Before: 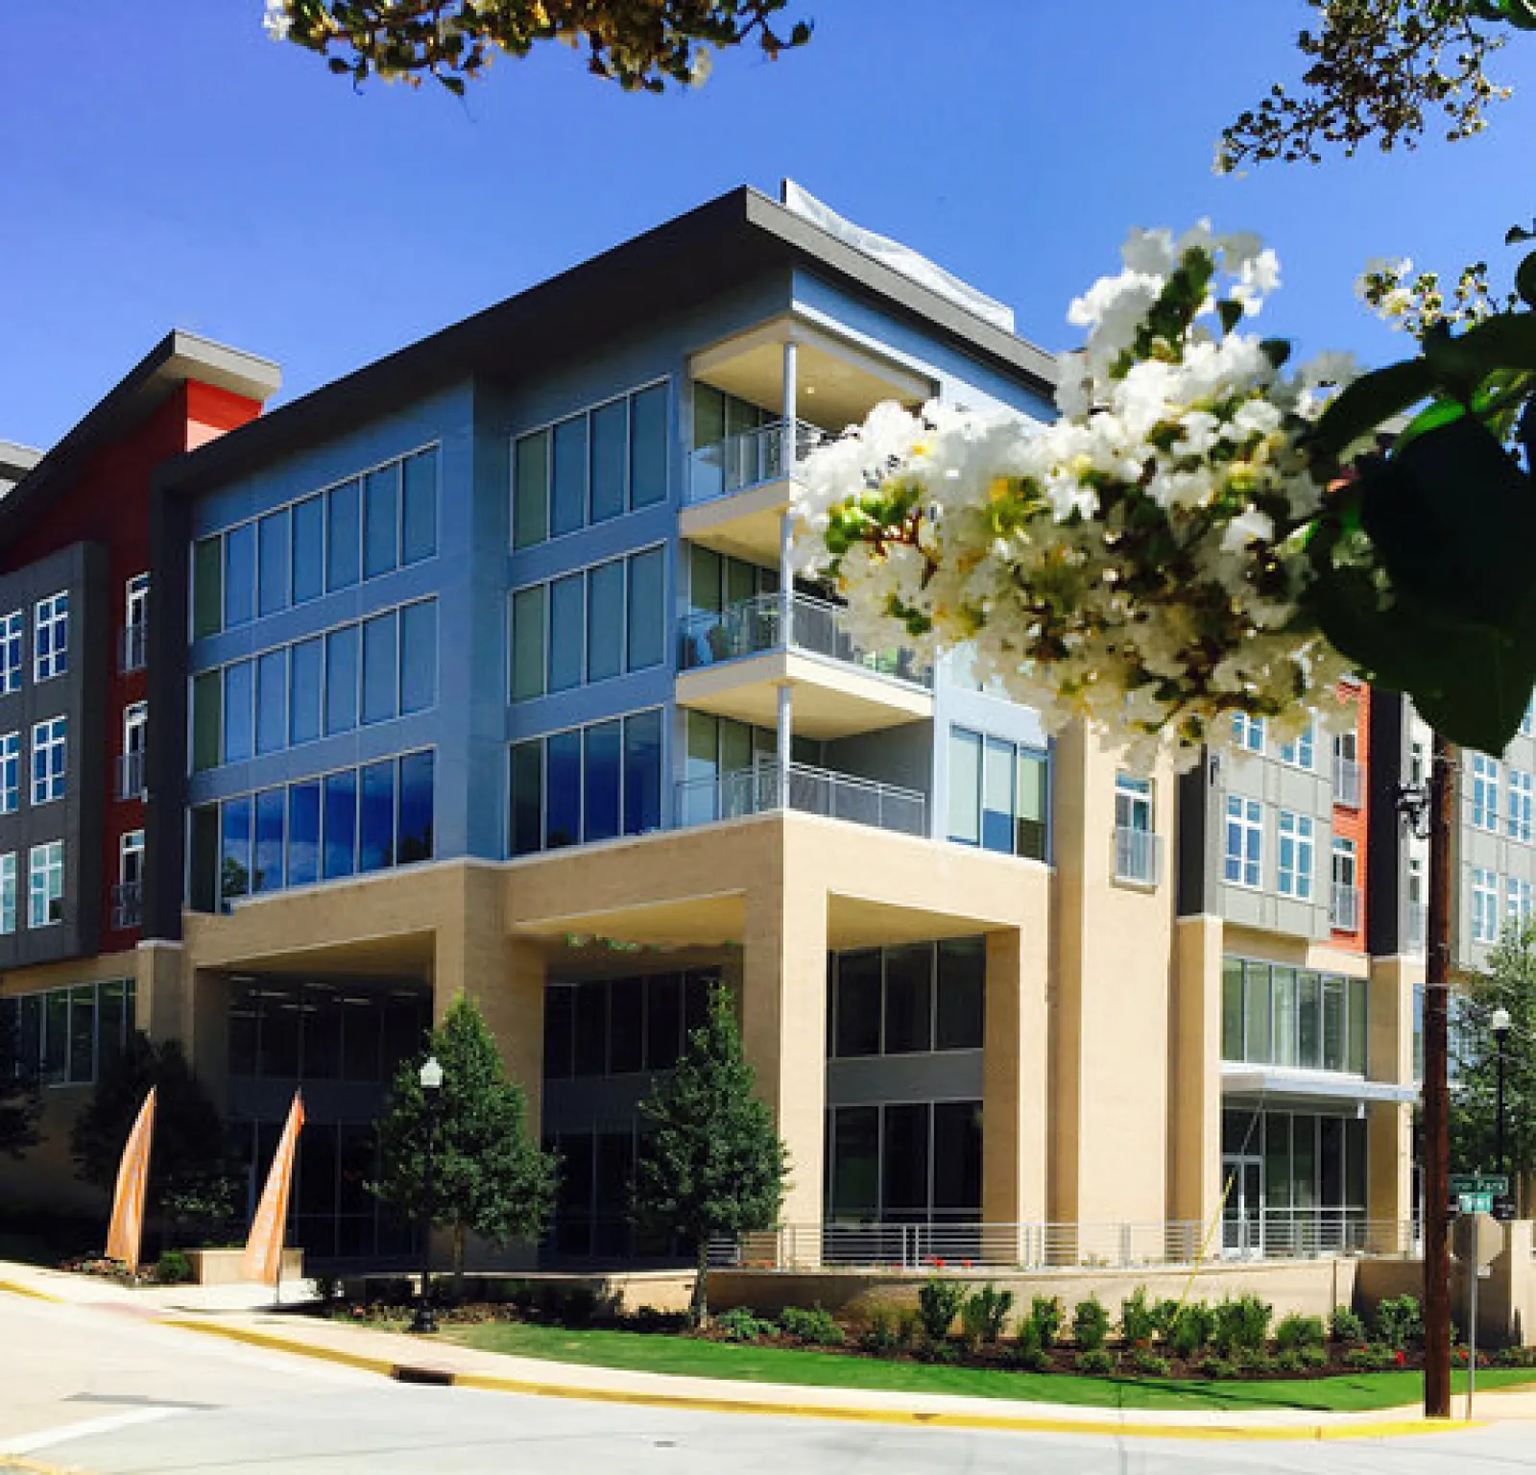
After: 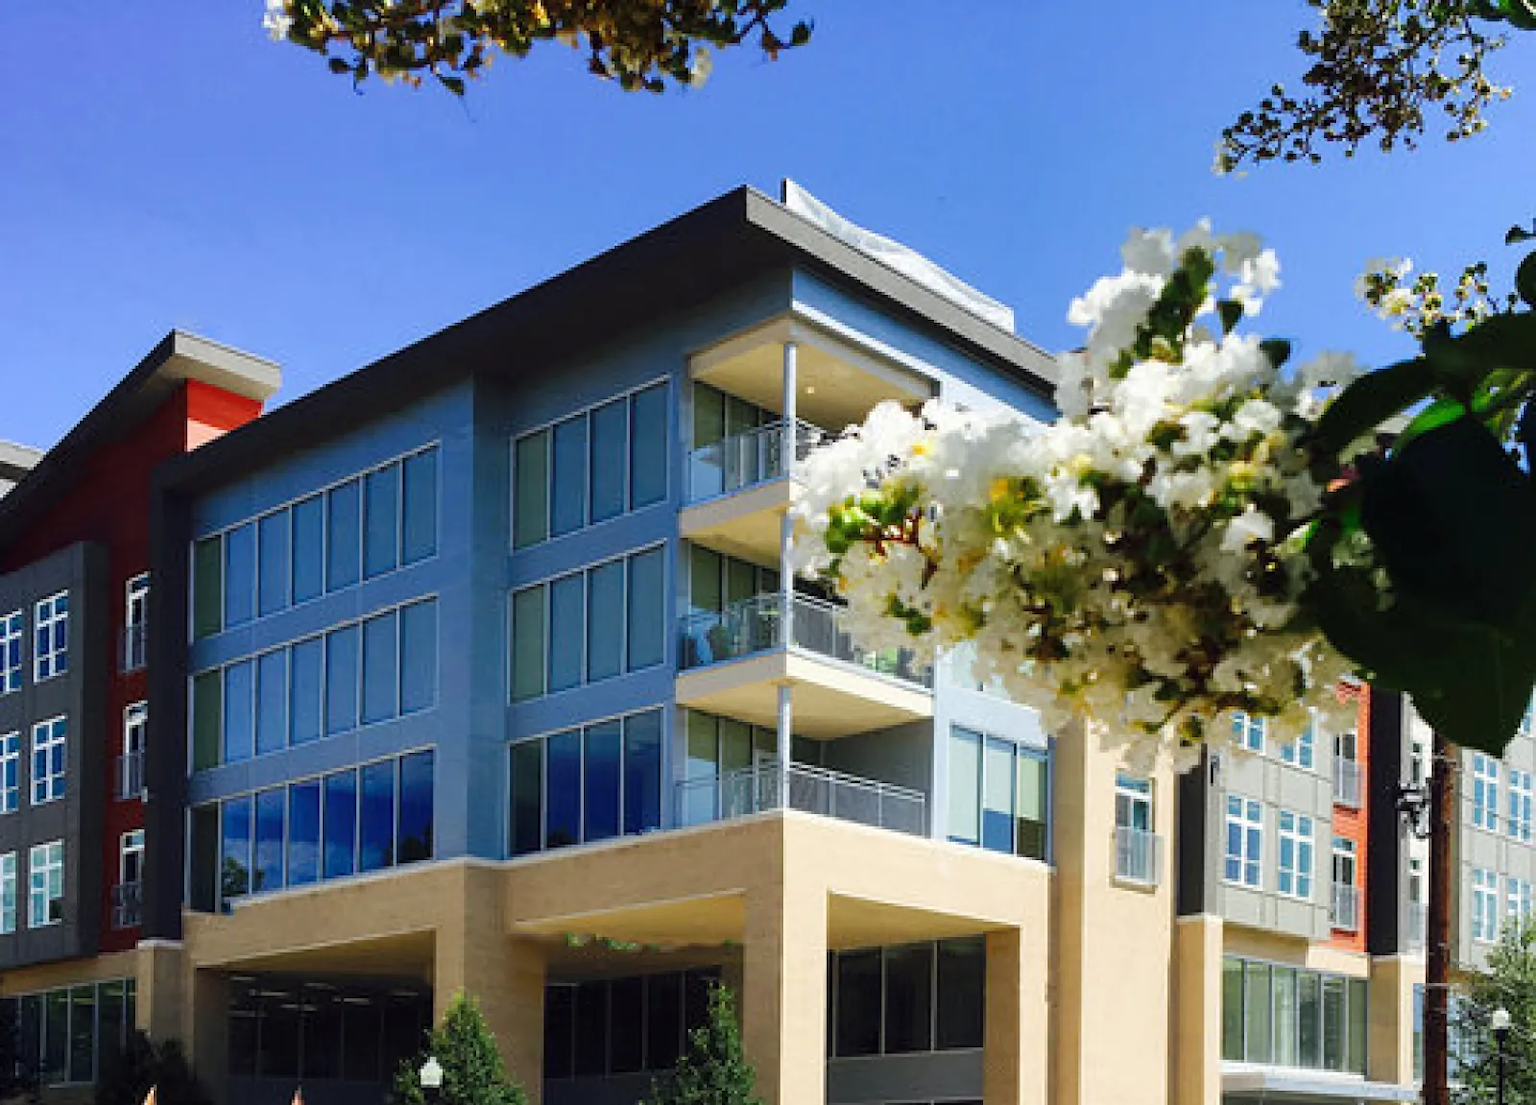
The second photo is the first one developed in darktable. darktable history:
crop: bottom 24.978%
